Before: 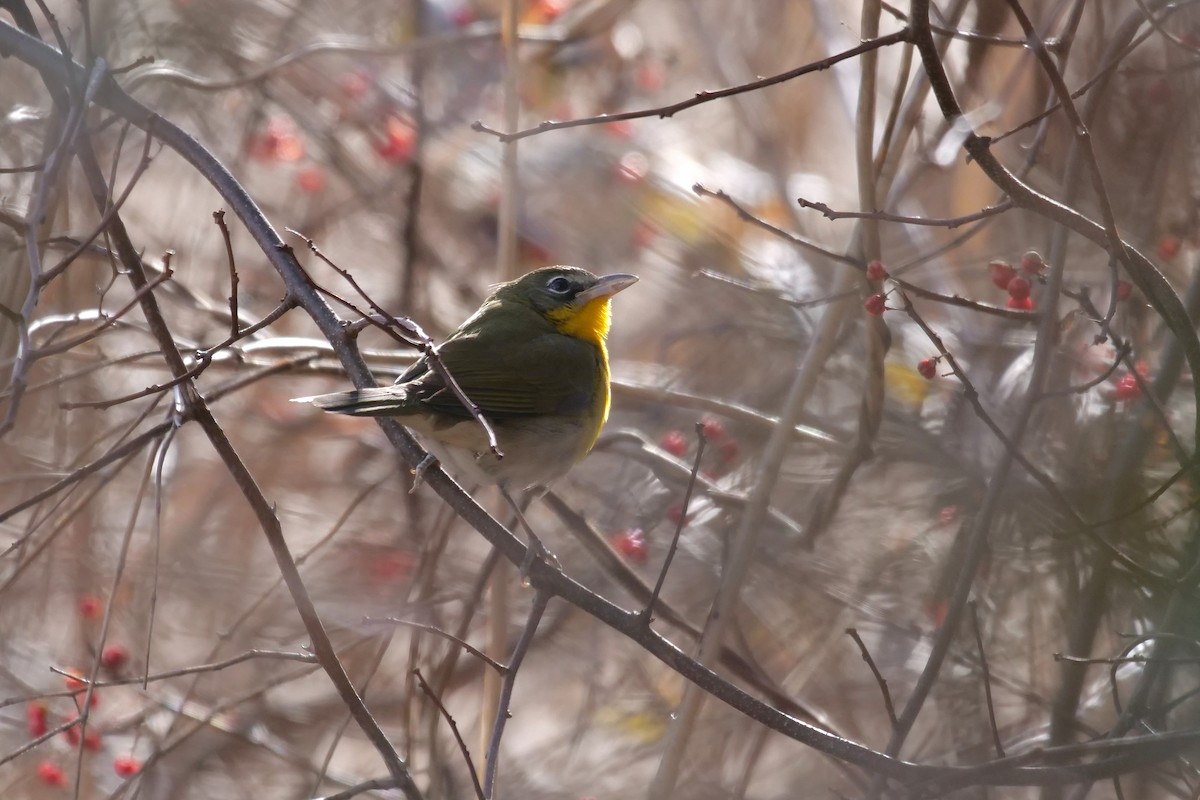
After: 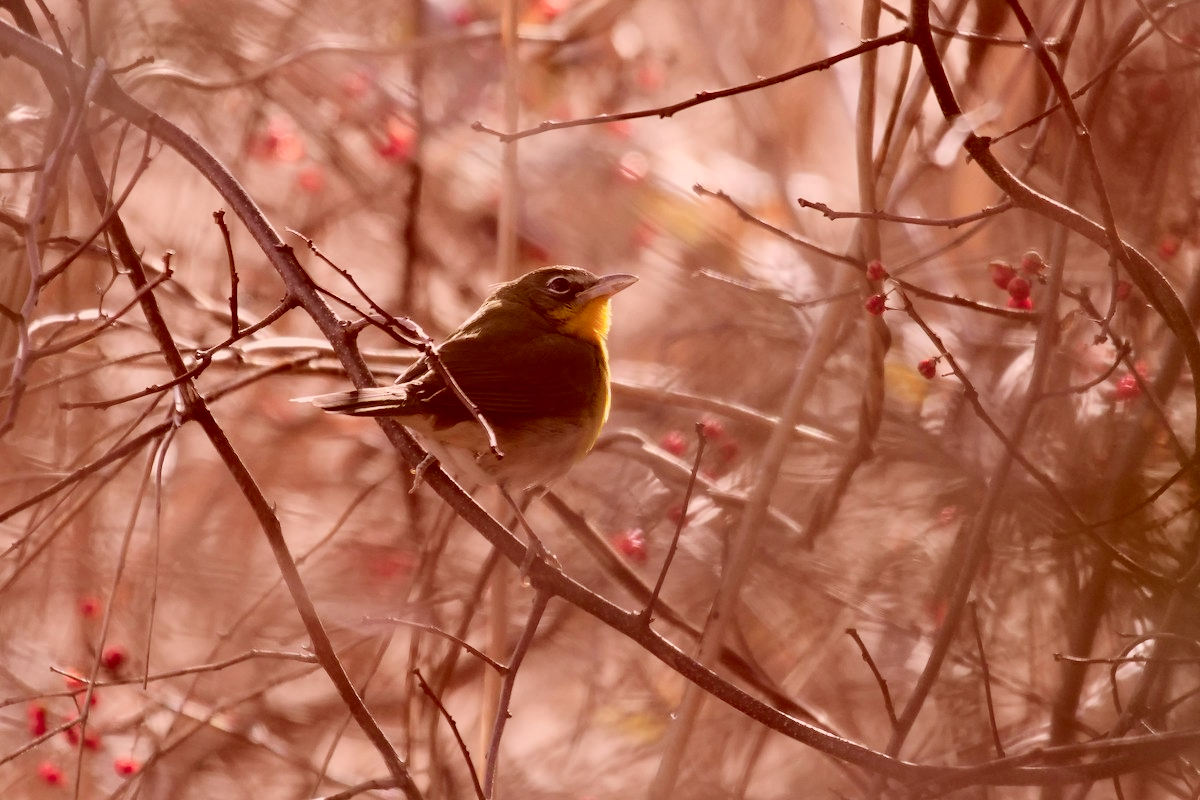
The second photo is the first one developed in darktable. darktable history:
color correction: highlights a* 9.03, highlights b* 8.71, shadows a* 40, shadows b* 40, saturation 0.8
tone curve: curves: ch0 [(0, 0.019) (0.204, 0.162) (0.491, 0.519) (0.748, 0.765) (1, 0.919)]; ch1 [(0, 0) (0.179, 0.173) (0.322, 0.32) (0.442, 0.447) (0.496, 0.504) (0.566, 0.585) (0.761, 0.803) (1, 1)]; ch2 [(0, 0) (0.434, 0.447) (0.483, 0.487) (0.555, 0.563) (0.697, 0.68) (1, 1)], color space Lab, independent channels, preserve colors none
